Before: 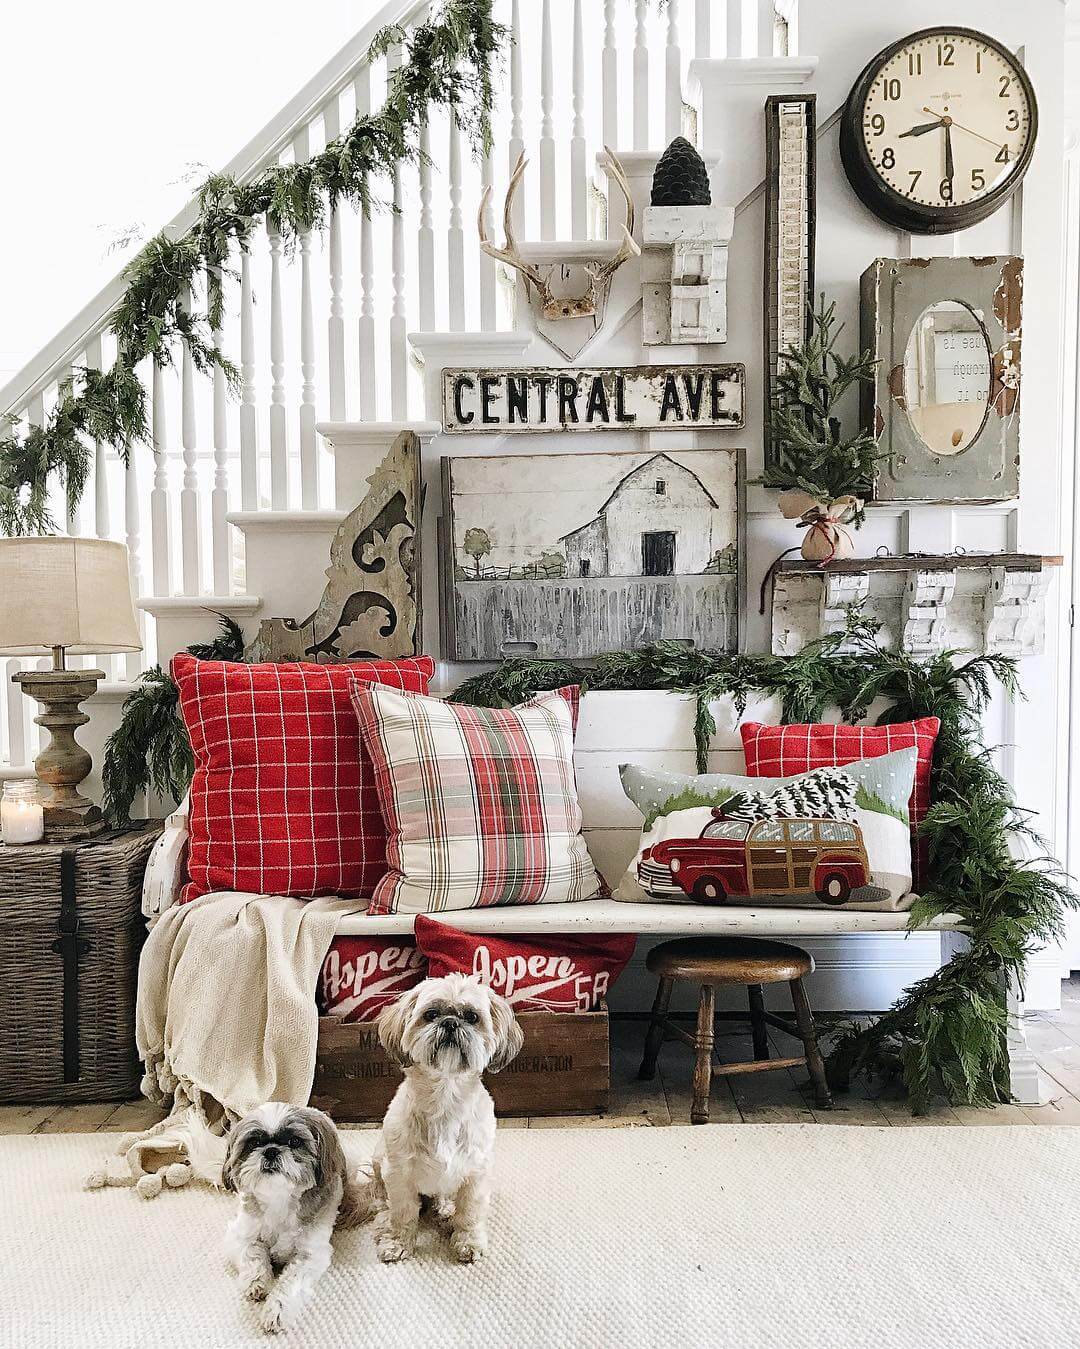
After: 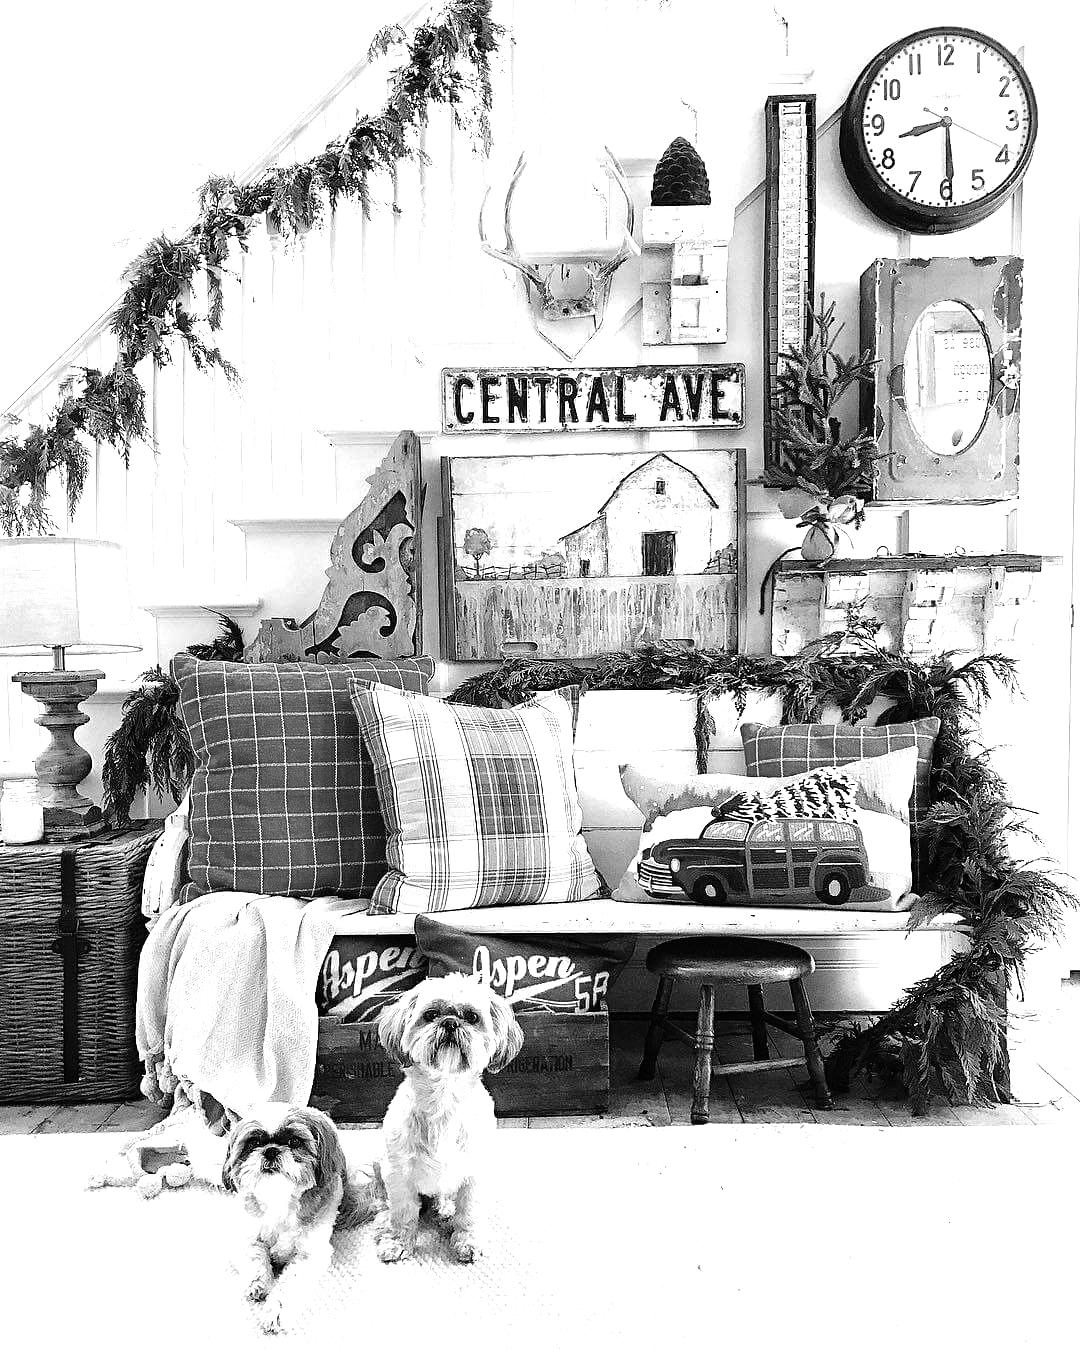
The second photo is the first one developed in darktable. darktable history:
color calibration: output gray [0.23, 0.37, 0.4, 0], gray › normalize channels true, illuminant F (fluorescent), F source F9 (Cool White Deluxe 4150 K) – high CRI, x 0.374, y 0.373, temperature 4151.84 K, gamut compression 0.015
tone equalizer: -8 EV -1.06 EV, -7 EV -1.02 EV, -6 EV -0.836 EV, -5 EV -0.584 EV, -3 EV 0.594 EV, -2 EV 0.896 EV, -1 EV 1 EV, +0 EV 1.06 EV
